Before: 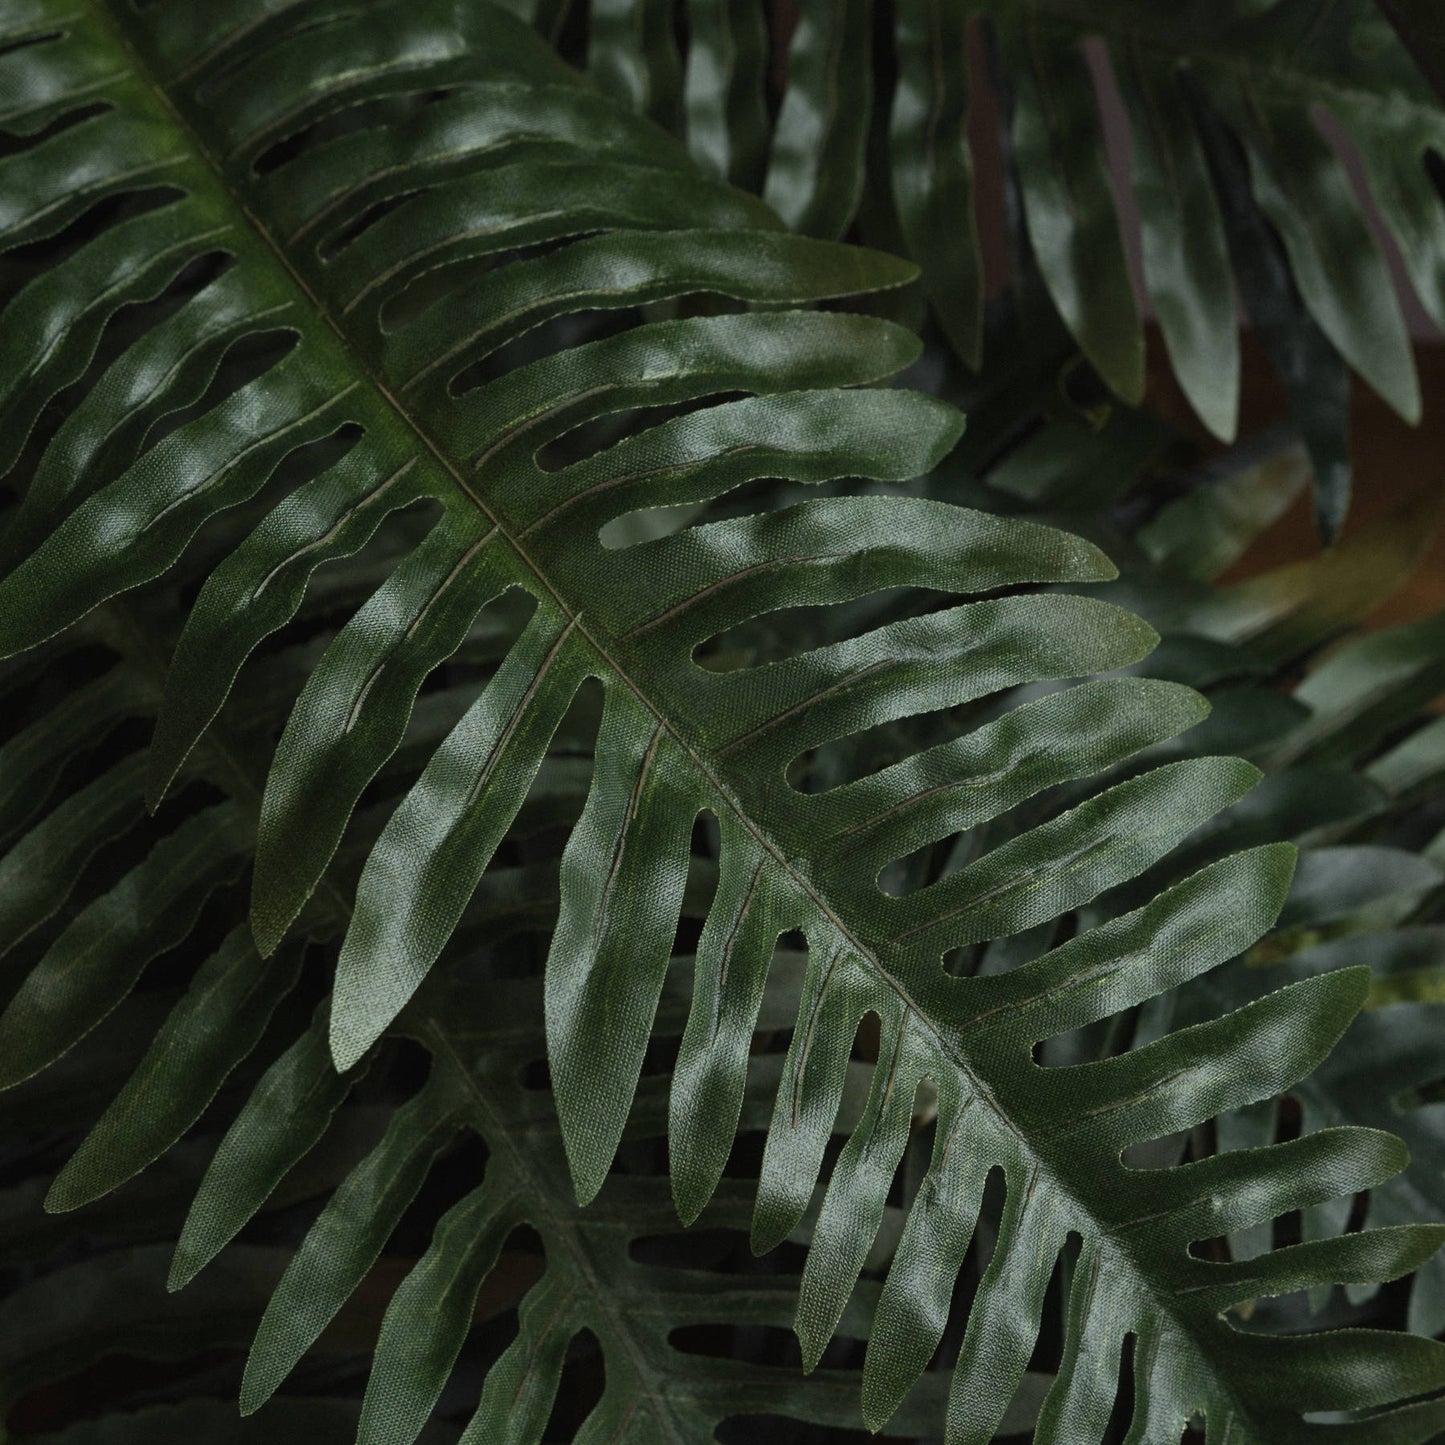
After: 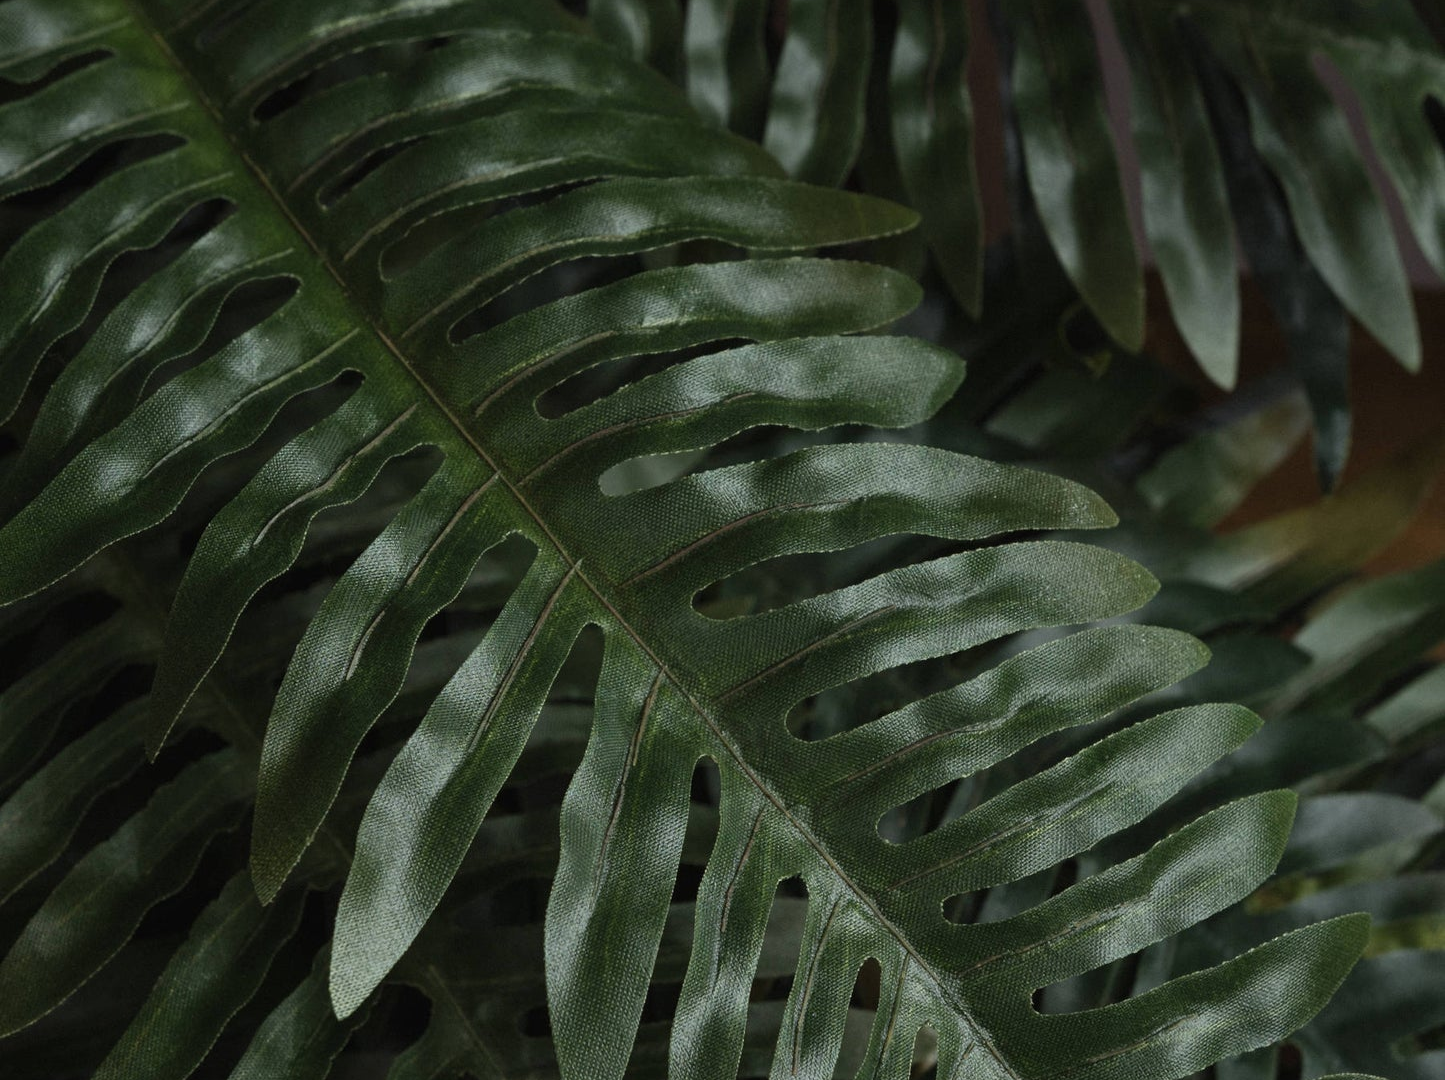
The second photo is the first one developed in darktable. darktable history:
crop: top 3.671%, bottom 21.569%
